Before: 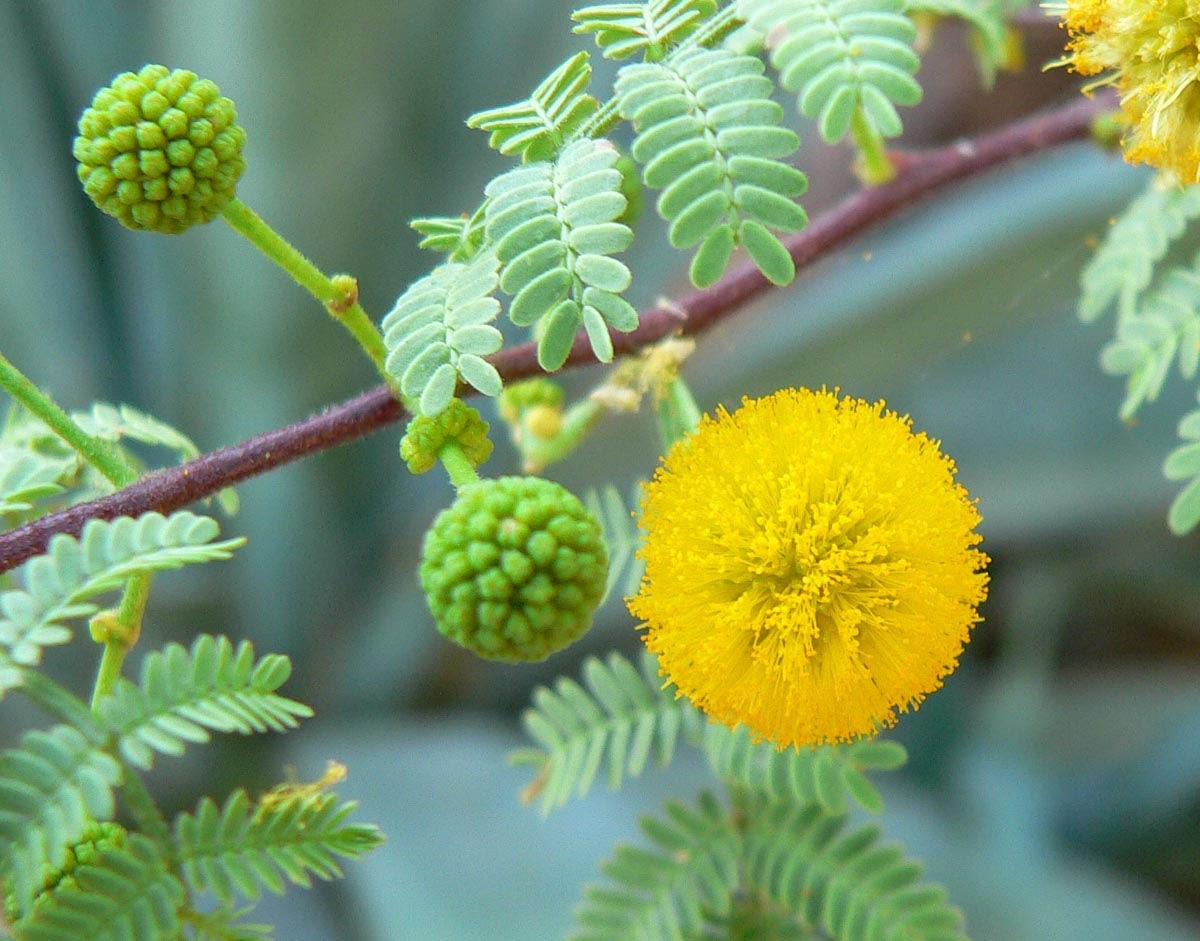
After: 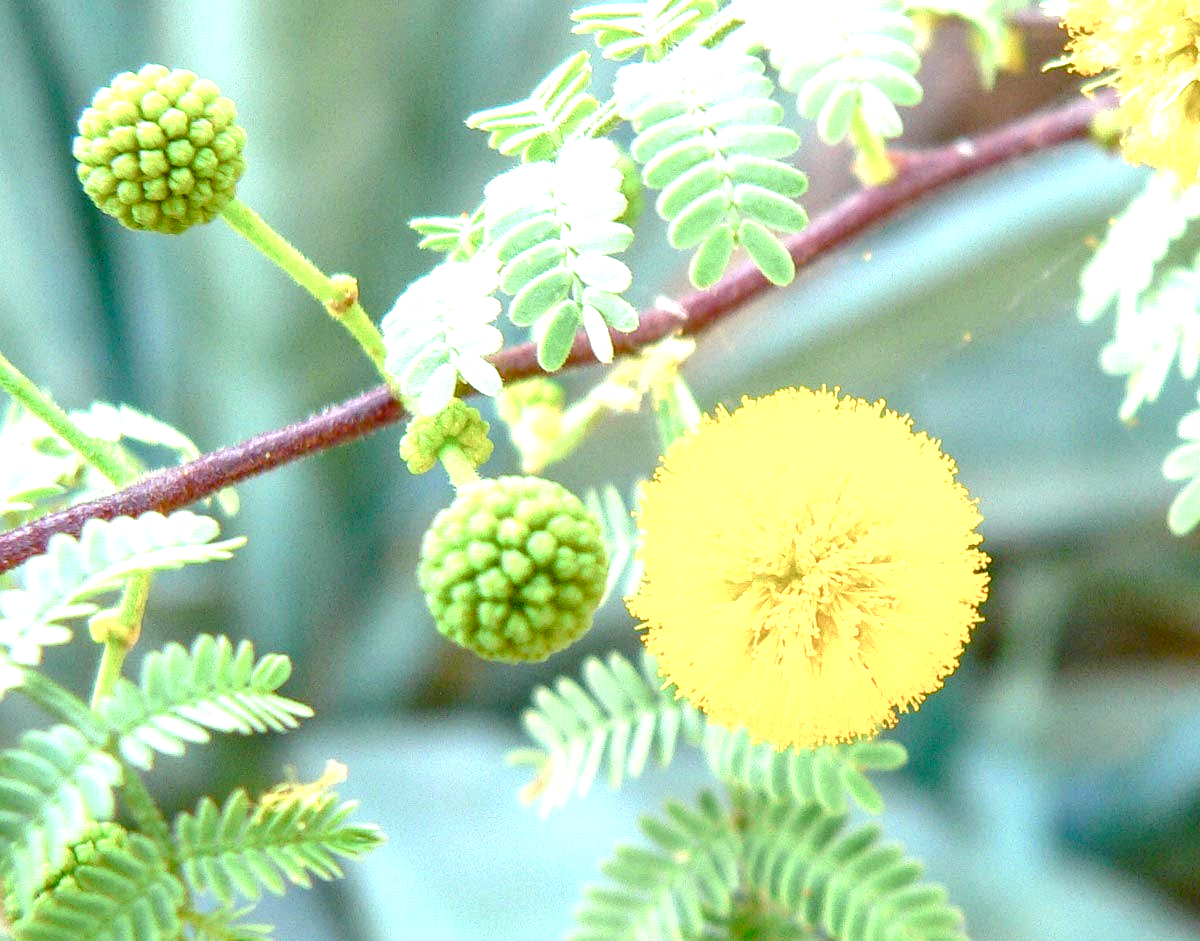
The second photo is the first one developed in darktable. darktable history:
exposure: black level correction 0, exposure 1.198 EV, compensate exposure bias true, compensate highlight preservation false
color balance rgb: perceptual saturation grading › global saturation 25.5%, perceptual saturation grading › highlights -50.164%, perceptual saturation grading › shadows 30.674%, global vibrance 20%
local contrast: on, module defaults
